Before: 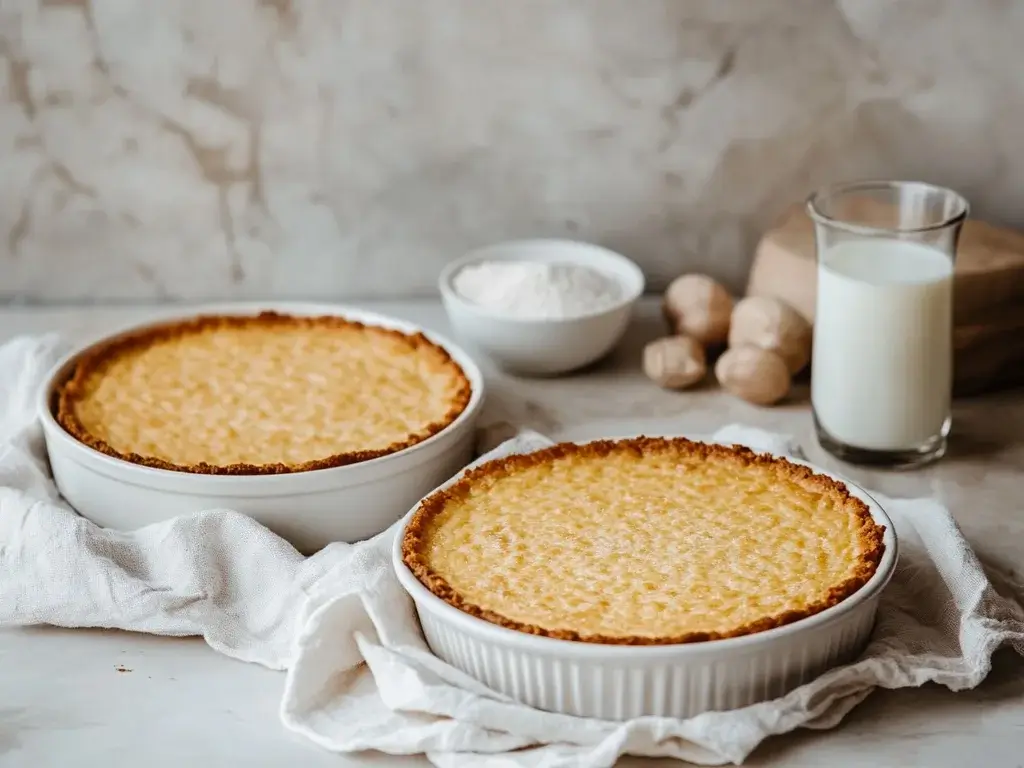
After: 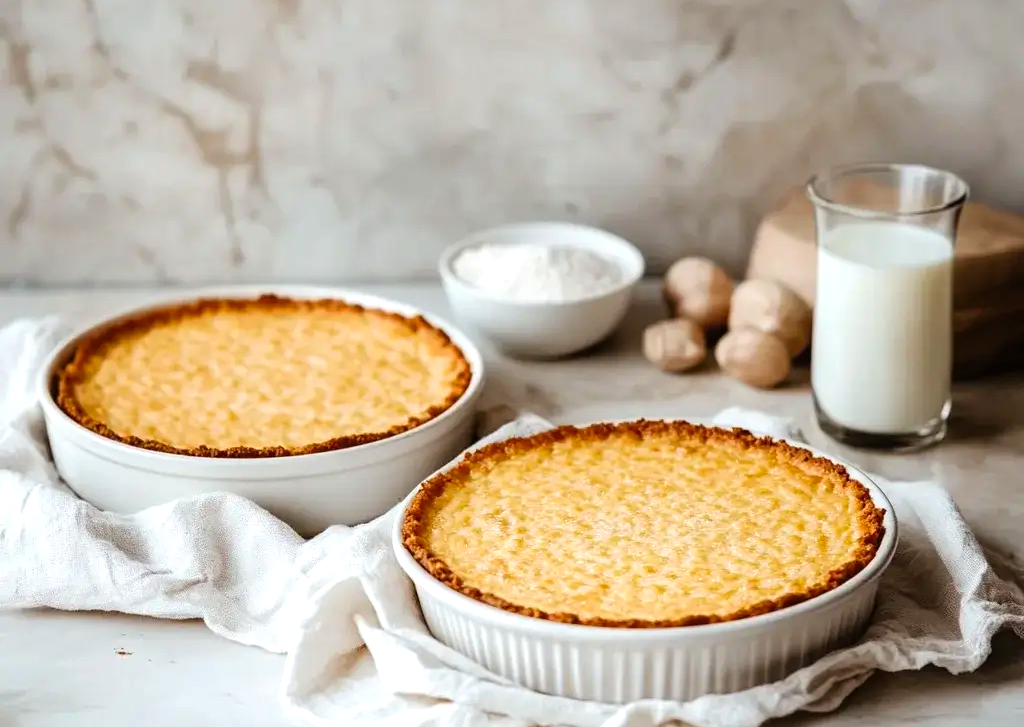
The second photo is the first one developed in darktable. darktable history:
crop and rotate: top 2.232%, bottom 3.025%
contrast brightness saturation: saturation 0.123
tone equalizer: -8 EV -0.455 EV, -7 EV -0.403 EV, -6 EV -0.363 EV, -5 EV -0.257 EV, -3 EV 0.24 EV, -2 EV 0.315 EV, -1 EV 0.371 EV, +0 EV 0.408 EV
